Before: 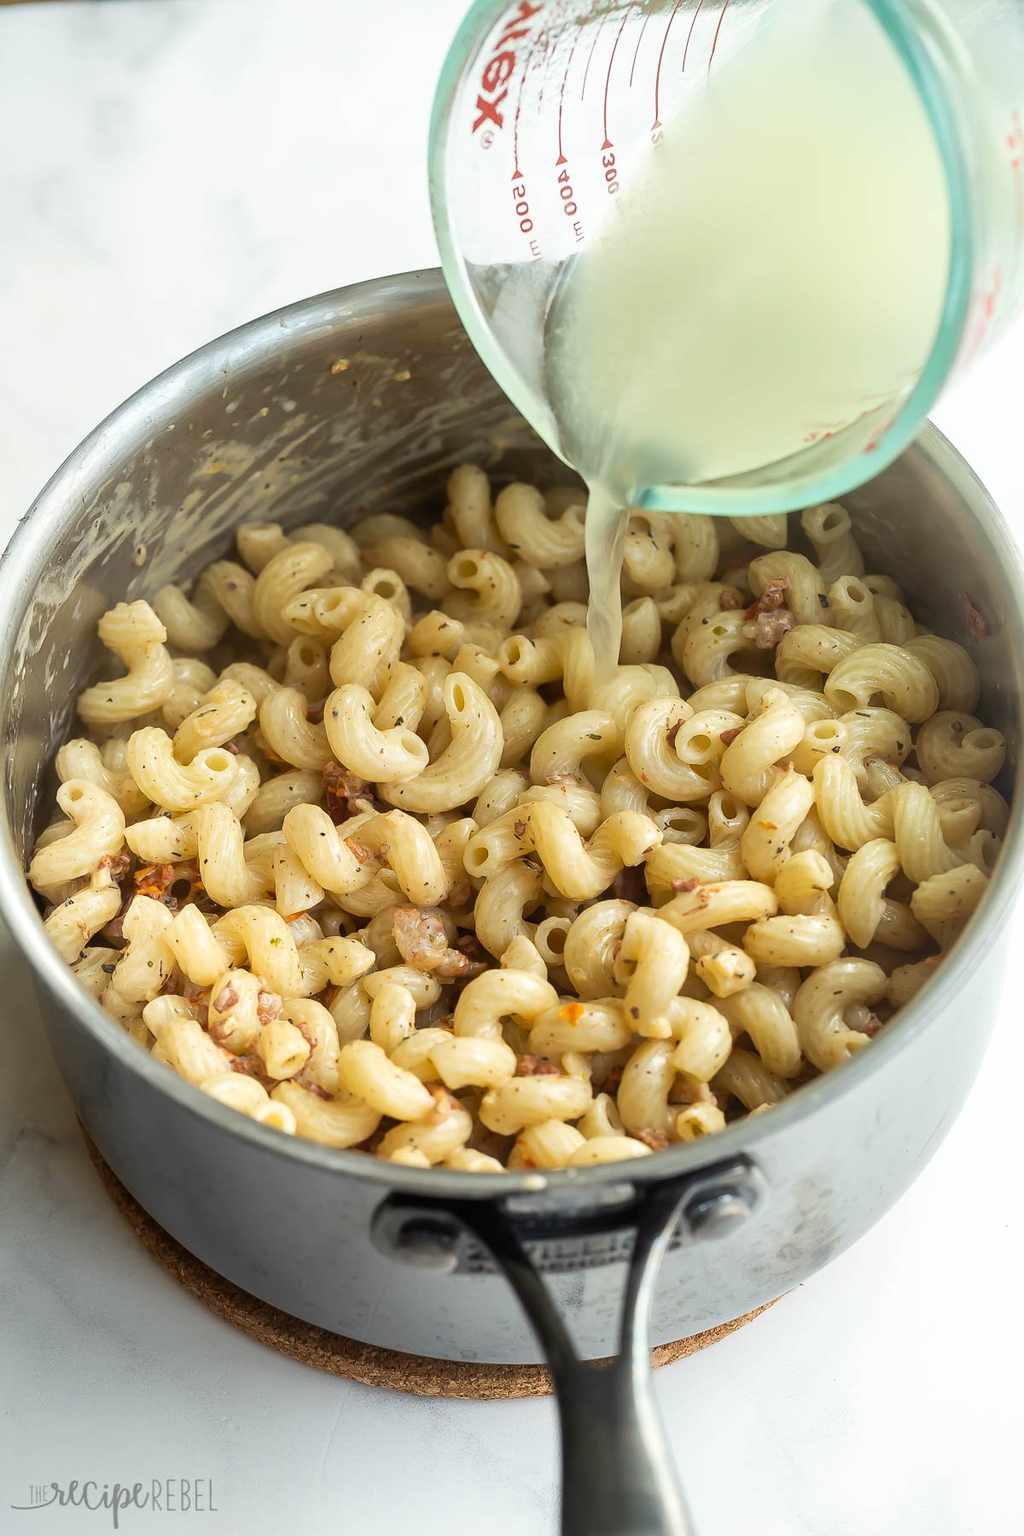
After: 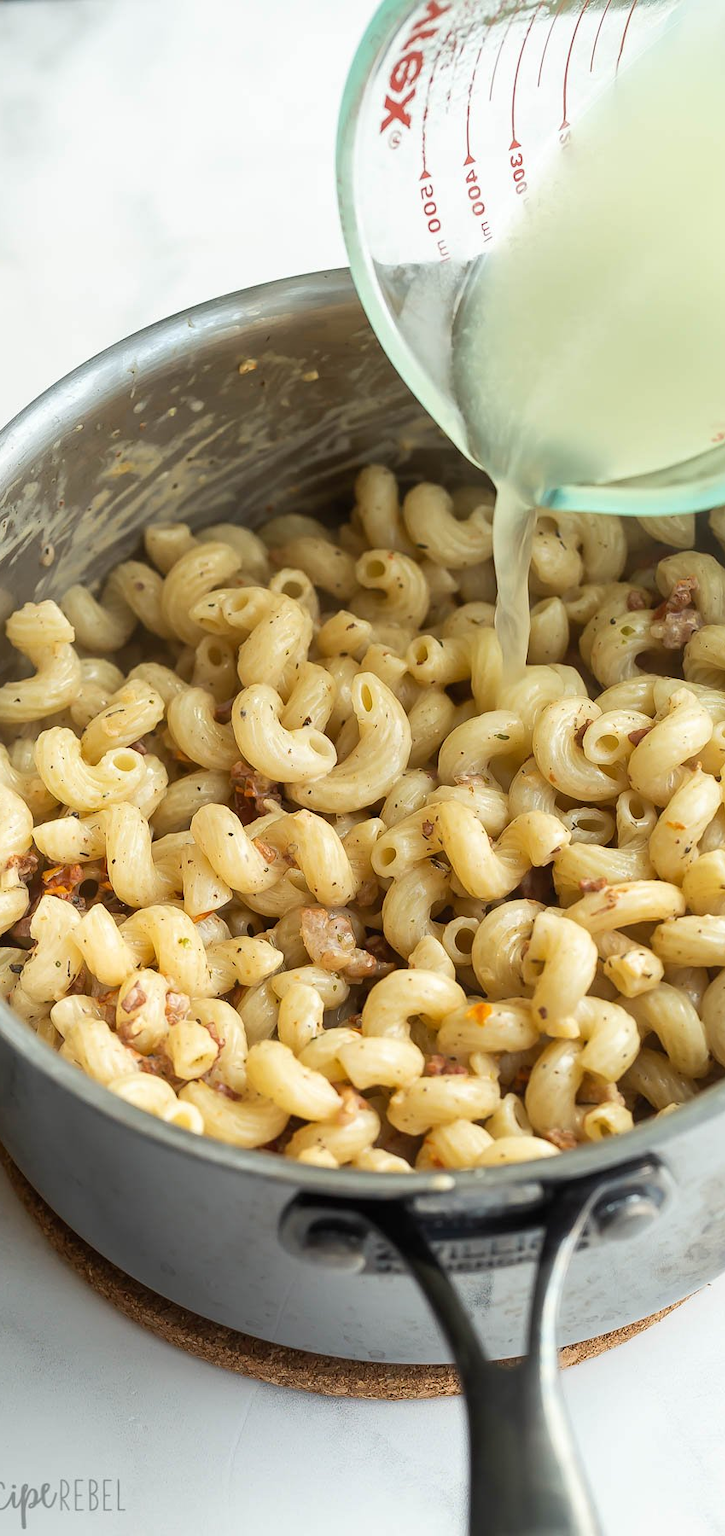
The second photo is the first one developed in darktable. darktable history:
crop and rotate: left 9.063%, right 20.083%
